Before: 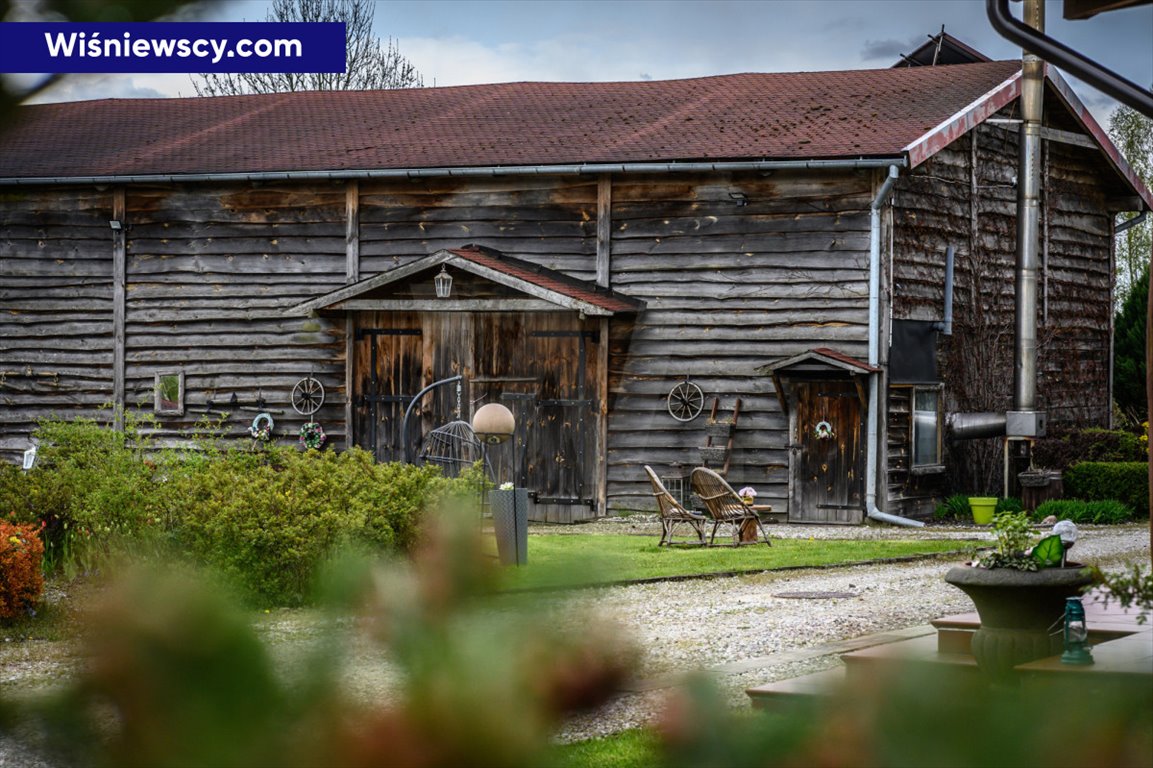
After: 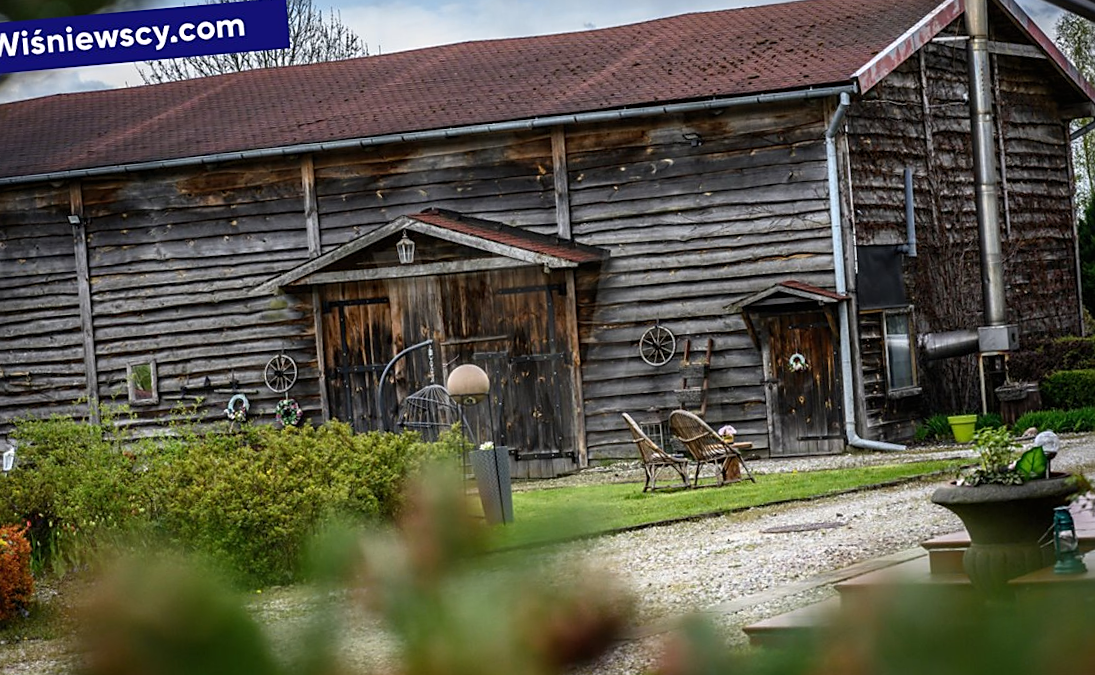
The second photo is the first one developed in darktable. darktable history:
sharpen: radius 1.864, amount 0.398, threshold 1.271
tone equalizer: -8 EV -0.55 EV
rotate and perspective: rotation -5°, crop left 0.05, crop right 0.952, crop top 0.11, crop bottom 0.89
